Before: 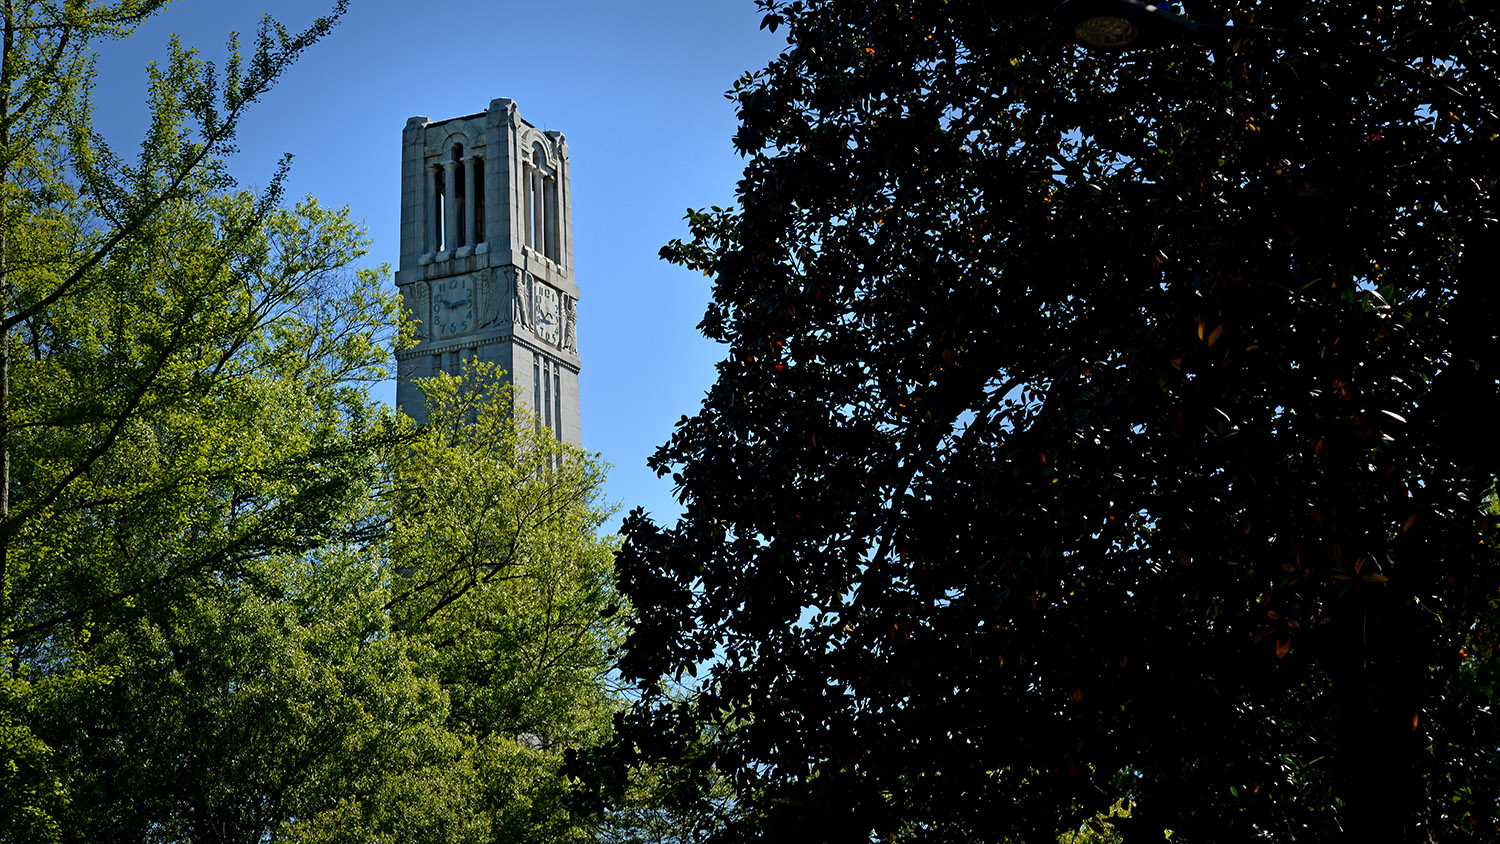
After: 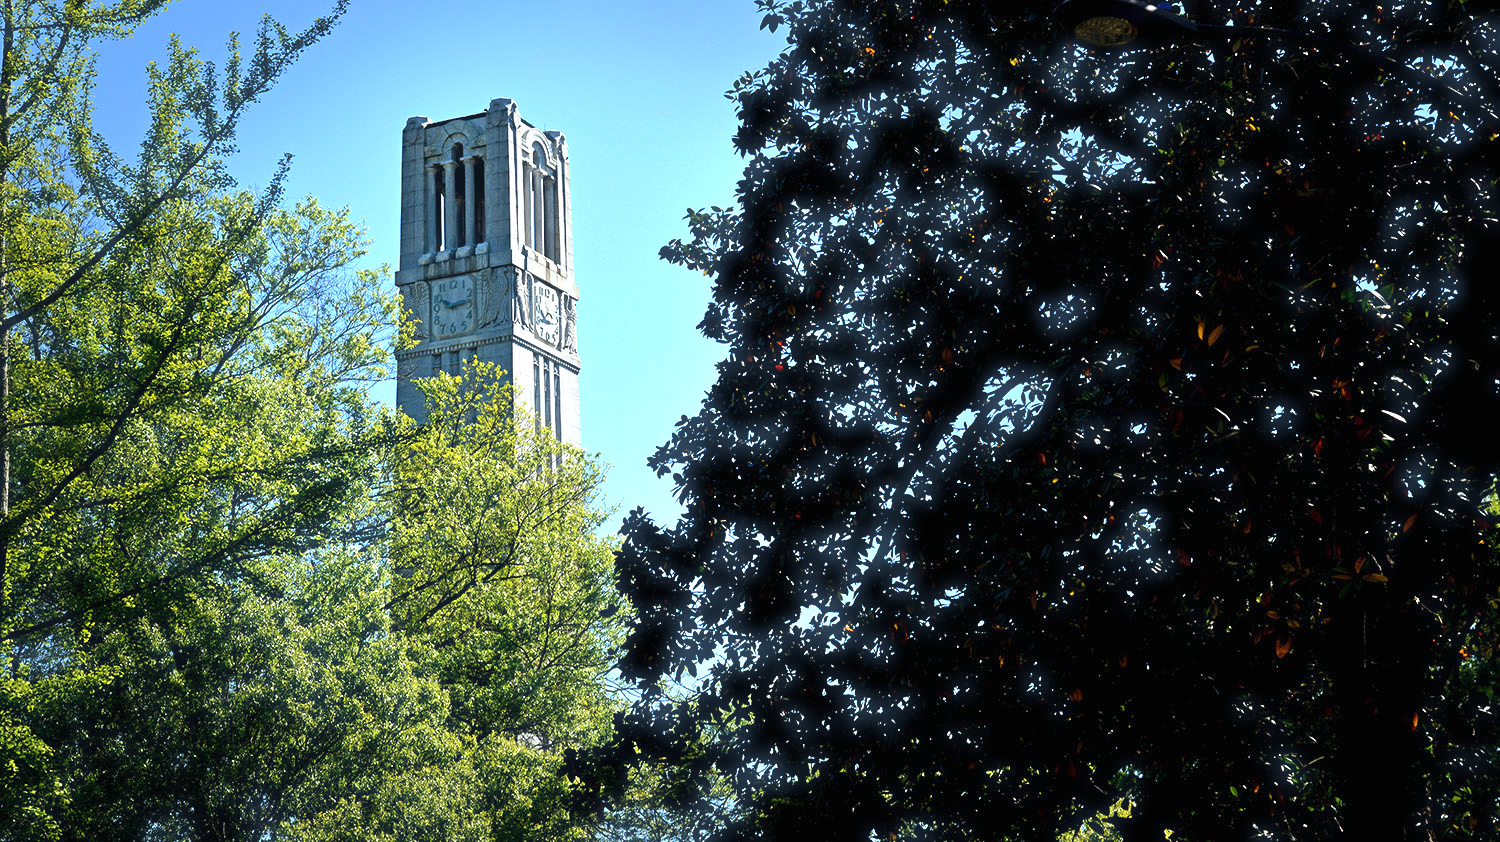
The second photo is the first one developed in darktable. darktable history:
haze removal: strength -0.05
white balance: red 0.986, blue 1.01
exposure: black level correction 0, exposure 1.1 EV, compensate exposure bias true, compensate highlight preservation false
crop: top 0.05%, bottom 0.098%
